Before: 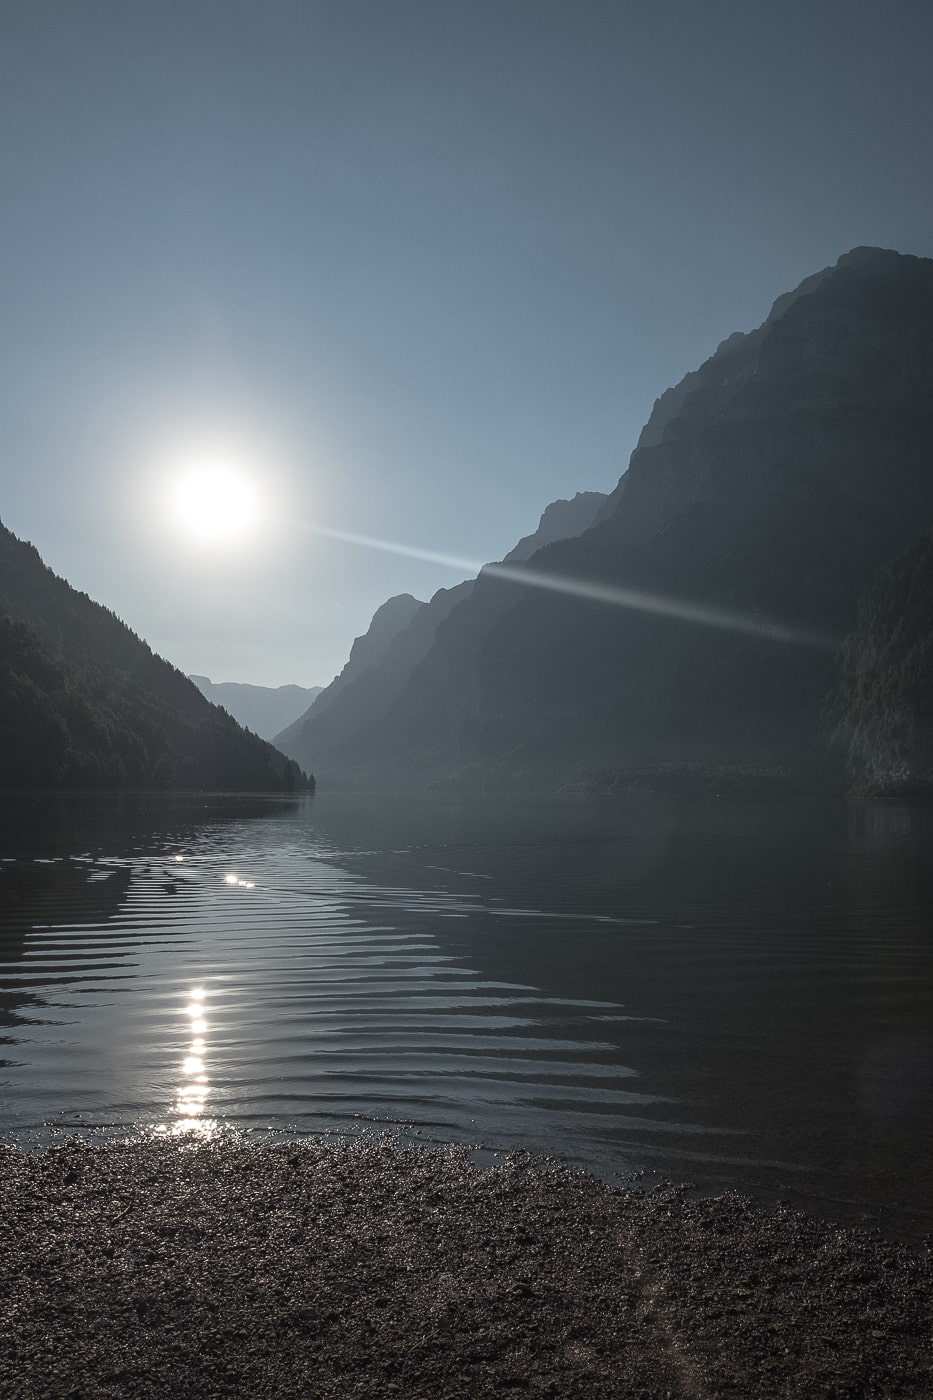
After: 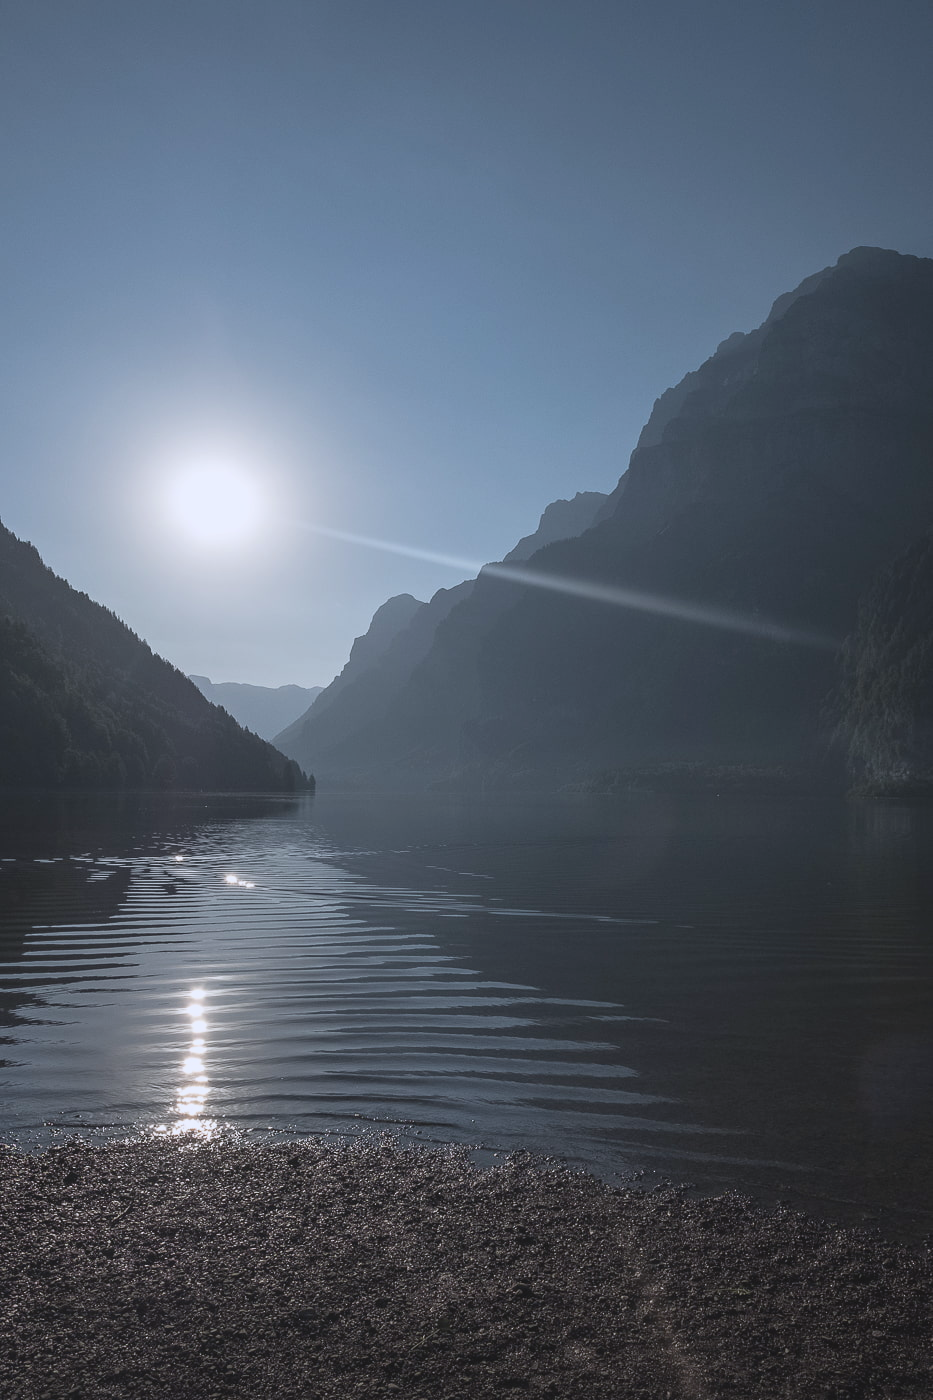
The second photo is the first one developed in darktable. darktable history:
contrast brightness saturation: contrast -0.11
color calibration: illuminant as shot in camera, x 0.358, y 0.373, temperature 4628.91 K
fill light: on, module defaults
